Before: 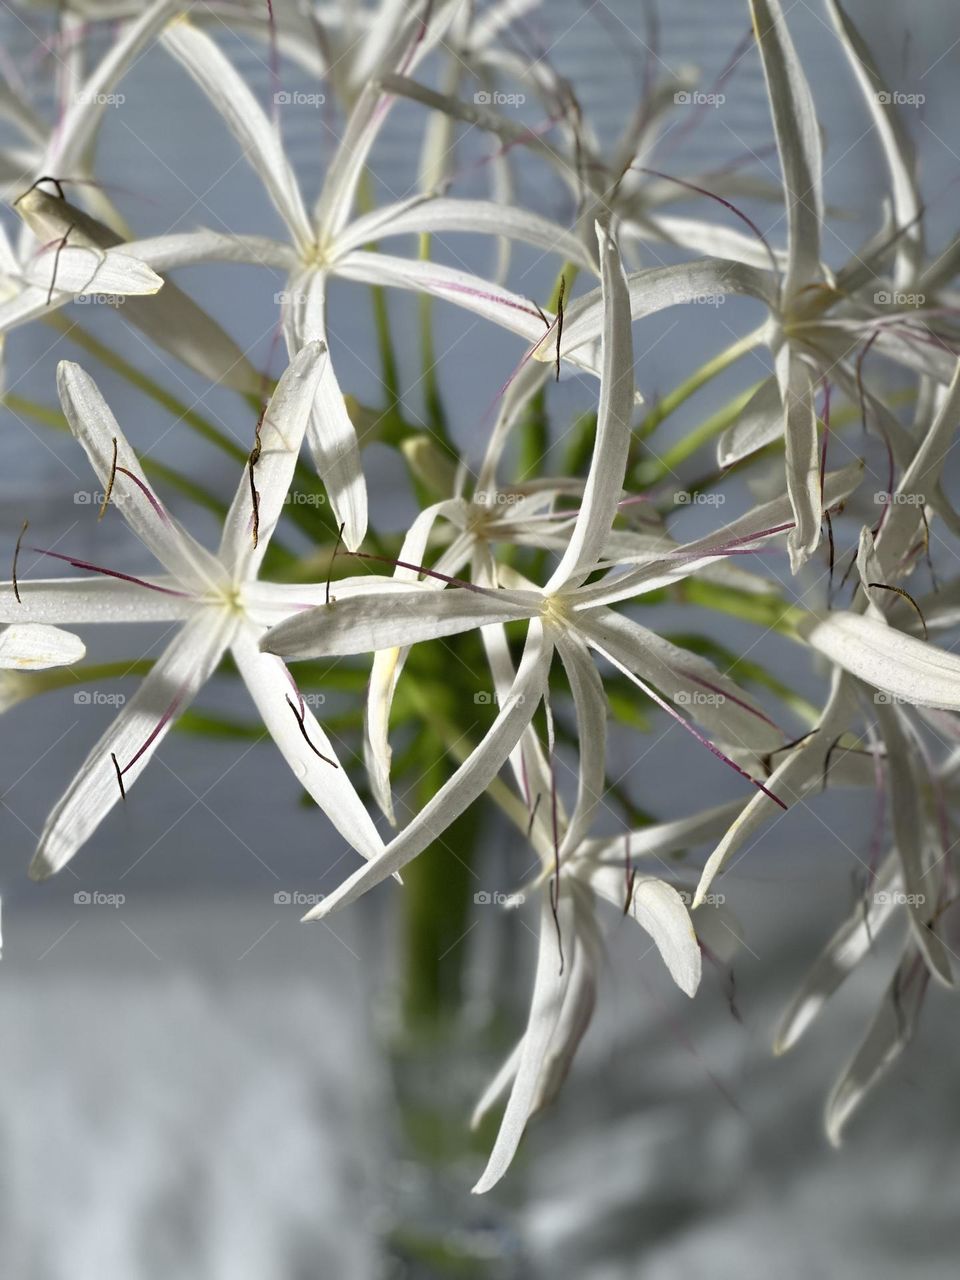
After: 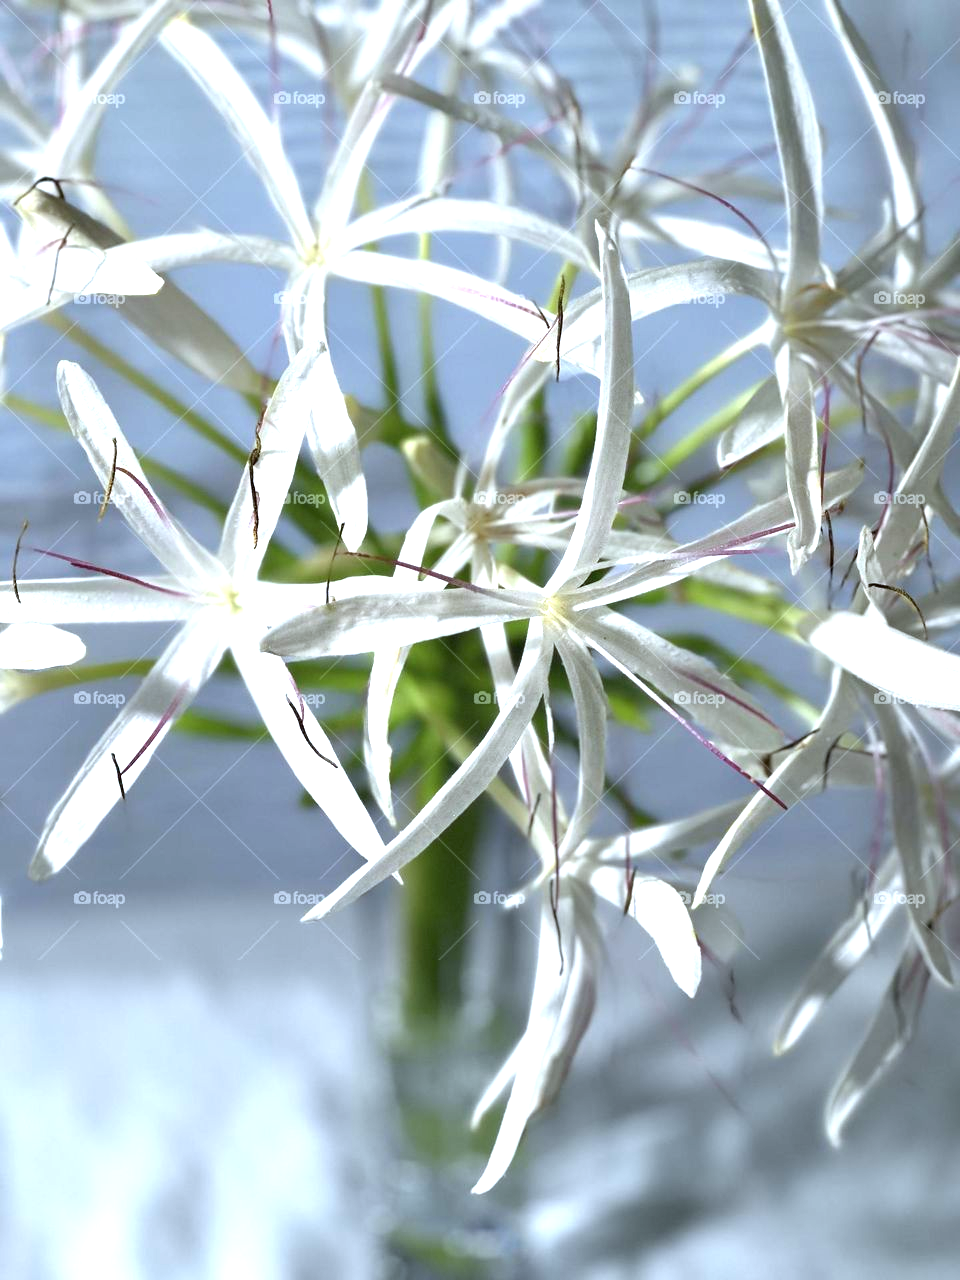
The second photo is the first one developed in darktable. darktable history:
exposure: exposure 1 EV, compensate highlight preservation false
color calibration: x 0.372, y 0.386, temperature 4283.97 K
